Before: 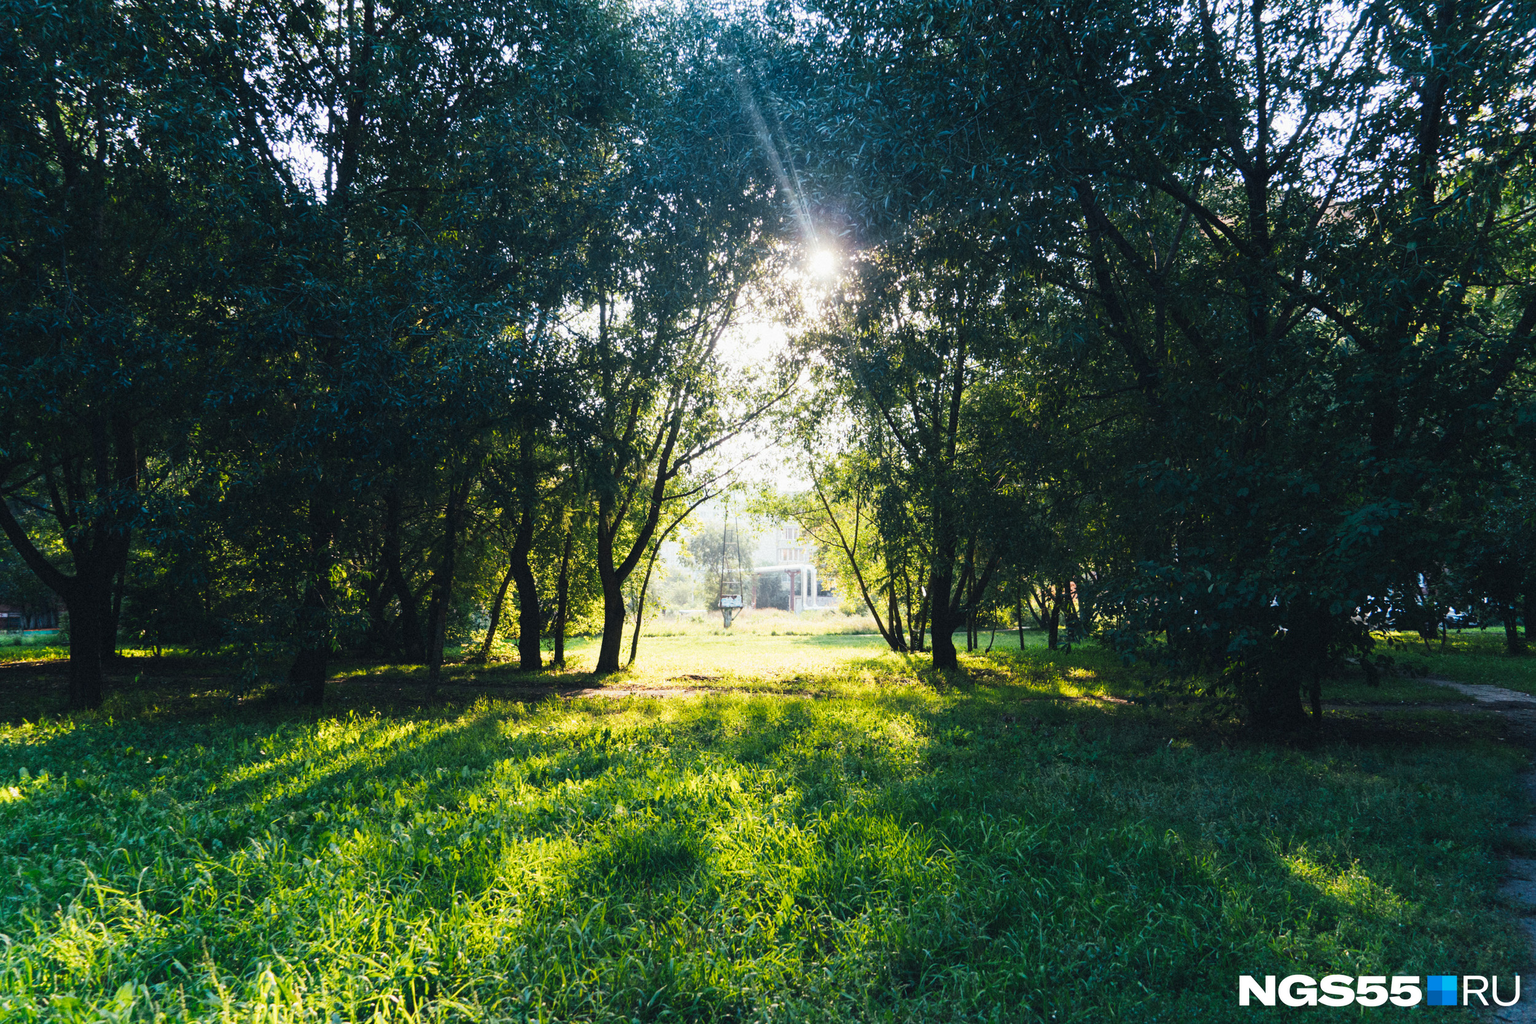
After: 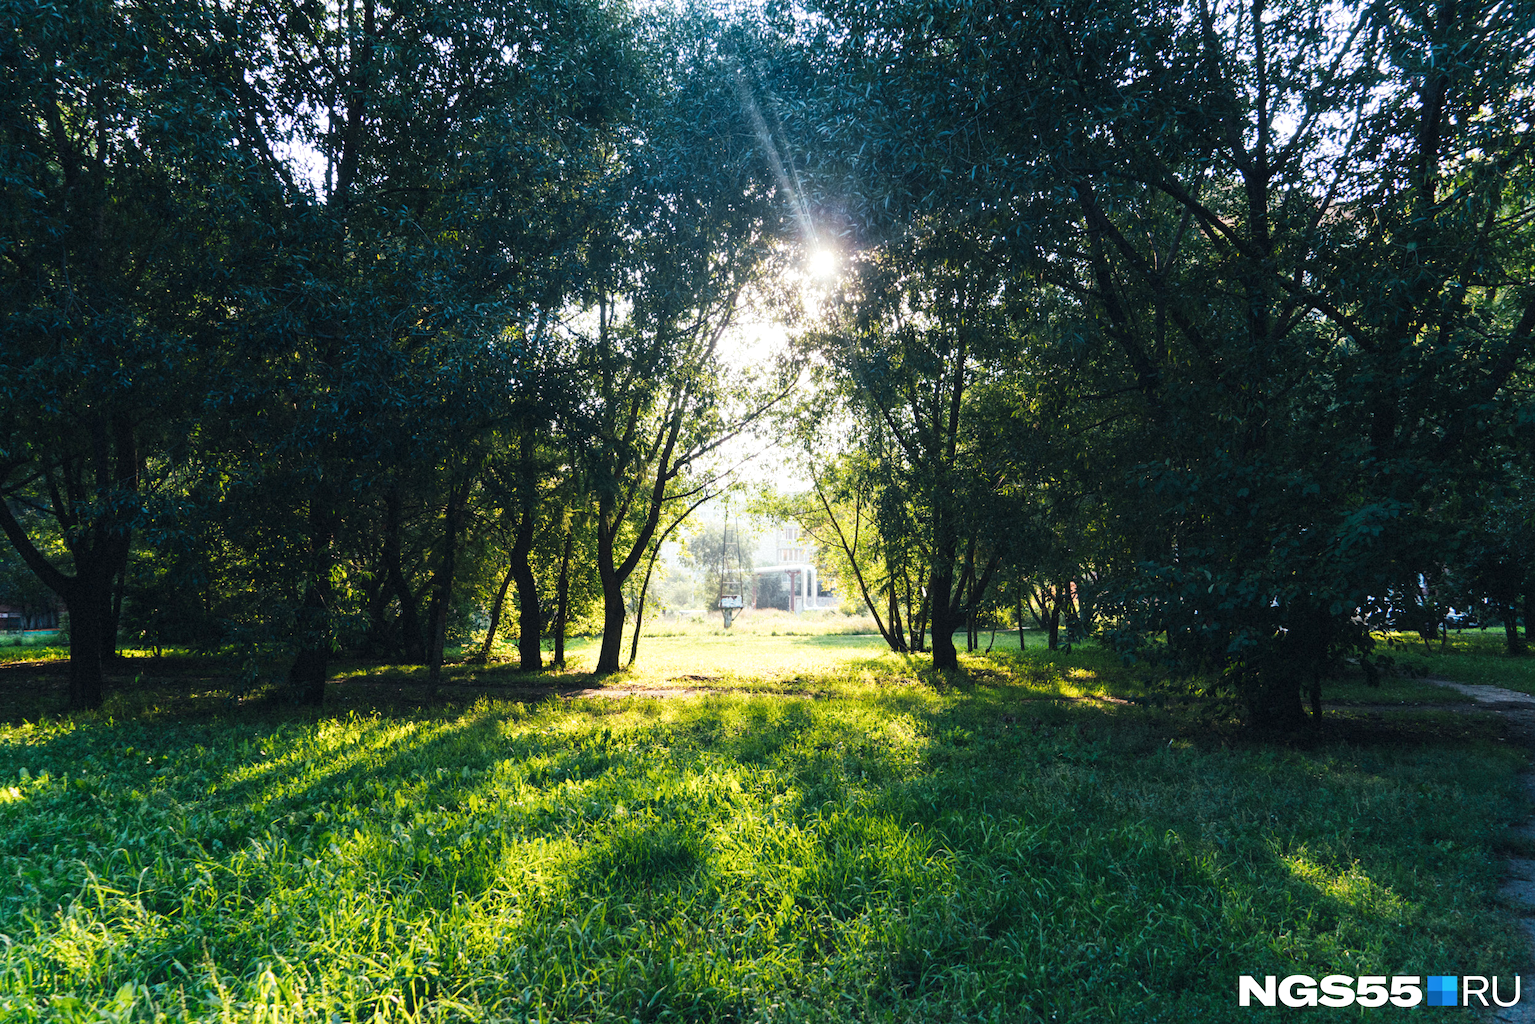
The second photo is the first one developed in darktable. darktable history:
local contrast: highlights 107%, shadows 98%, detail 119%, midtone range 0.2
